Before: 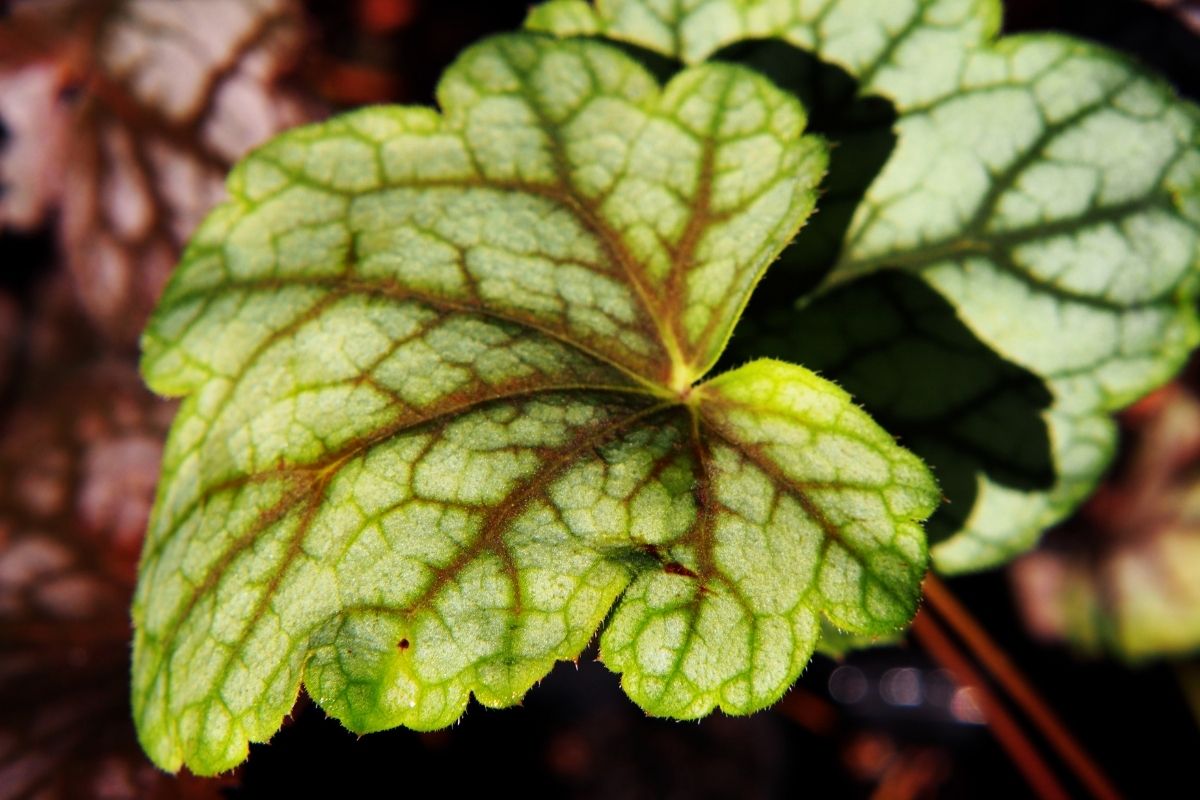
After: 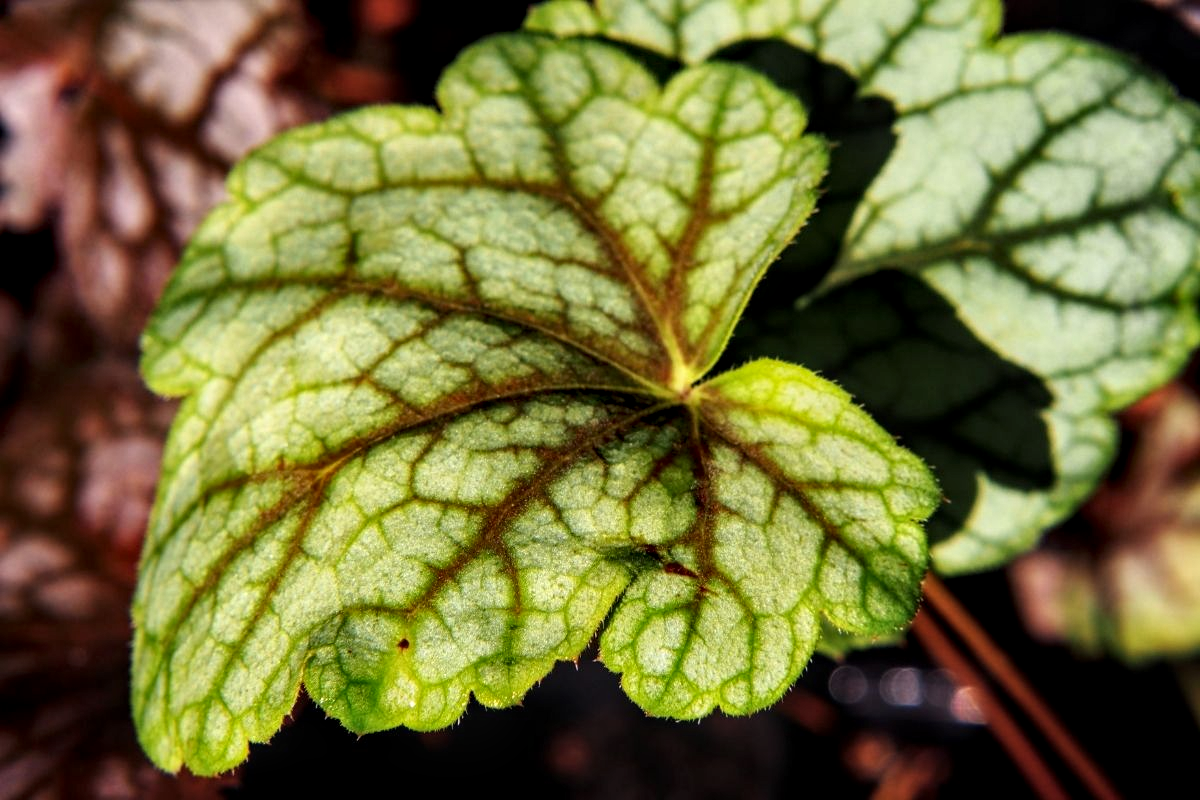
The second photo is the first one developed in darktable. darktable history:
local contrast: highlights 57%, detail 145%
